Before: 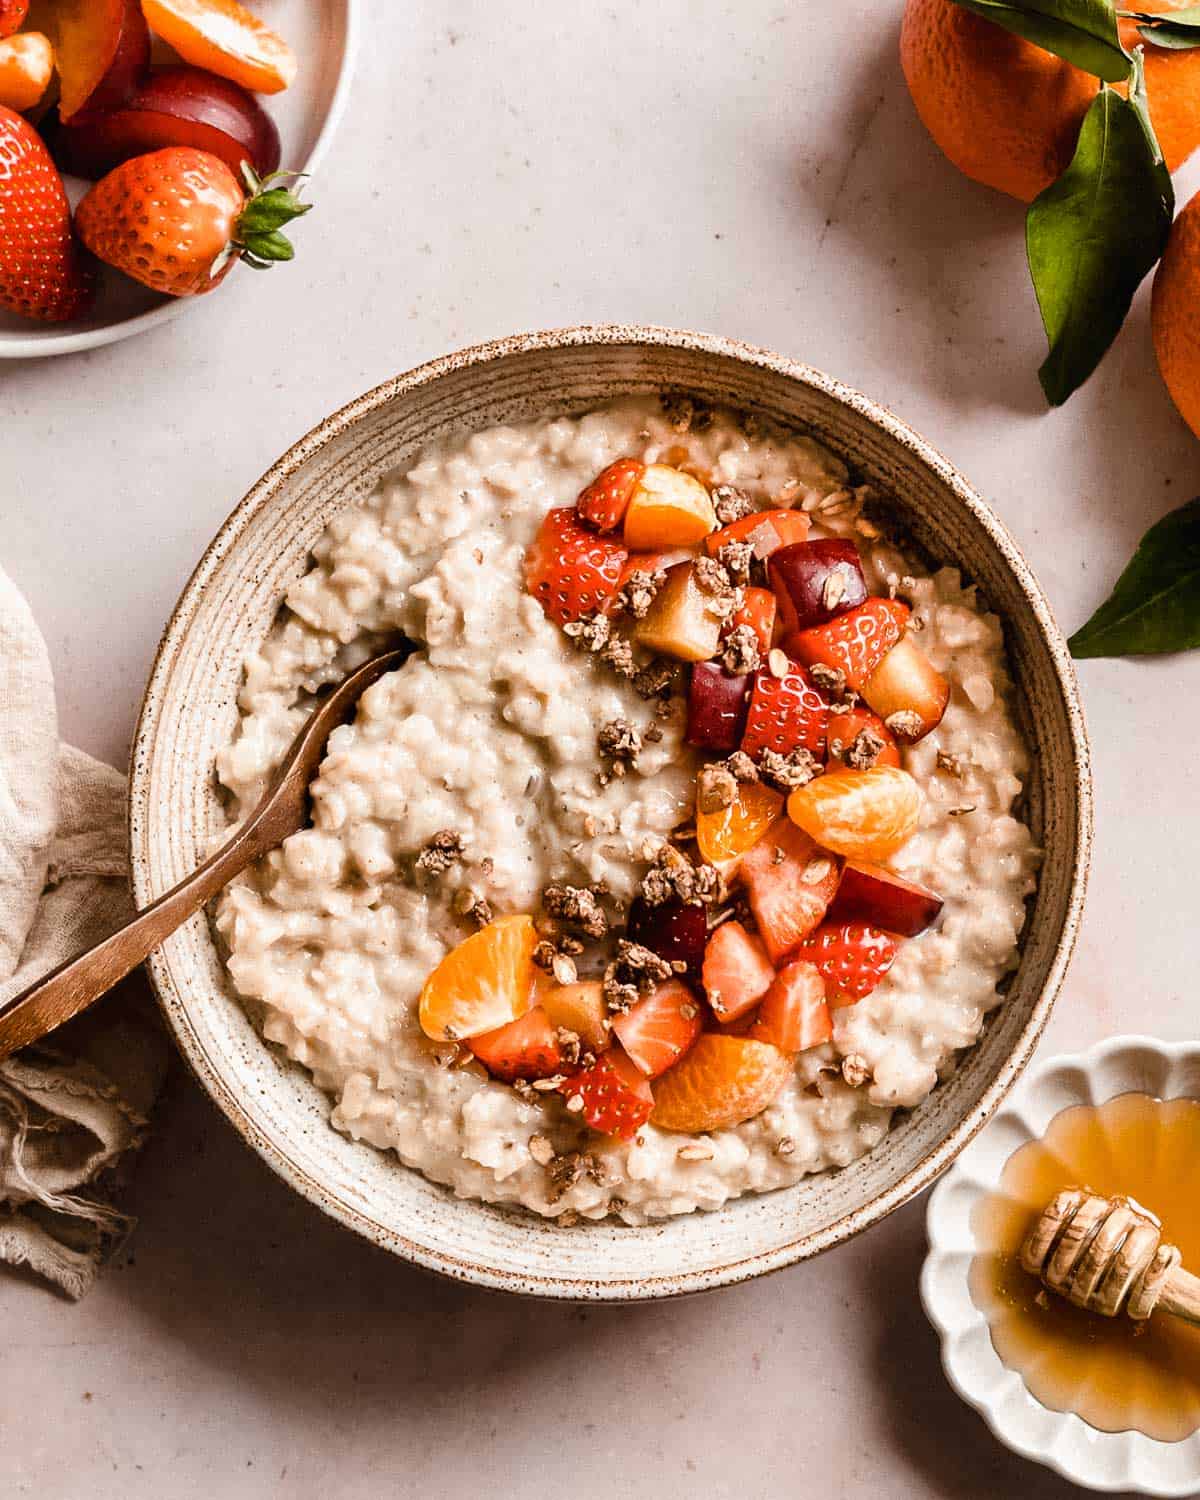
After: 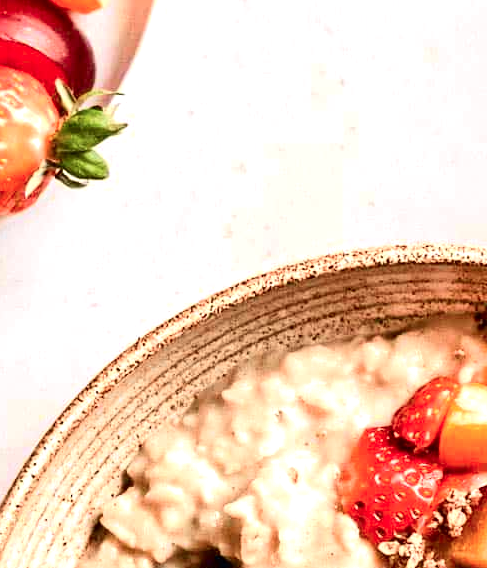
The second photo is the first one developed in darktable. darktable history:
crop: left 15.452%, top 5.459%, right 43.956%, bottom 56.62%
exposure: black level correction 0, exposure 0.7 EV, compensate exposure bias true, compensate highlight preservation false
tone curve: curves: ch0 [(0, 0) (0.058, 0.027) (0.214, 0.183) (0.304, 0.288) (0.522, 0.549) (0.658, 0.7) (0.741, 0.775) (0.844, 0.866) (0.986, 0.957)]; ch1 [(0, 0) (0.172, 0.123) (0.312, 0.296) (0.437, 0.429) (0.471, 0.469) (0.502, 0.5) (0.513, 0.515) (0.572, 0.603) (0.617, 0.653) (0.68, 0.724) (0.889, 0.924) (1, 1)]; ch2 [(0, 0) (0.411, 0.424) (0.489, 0.49) (0.502, 0.5) (0.517, 0.519) (0.549, 0.578) (0.604, 0.628) (0.693, 0.686) (1, 1)], color space Lab, independent channels, preserve colors none
